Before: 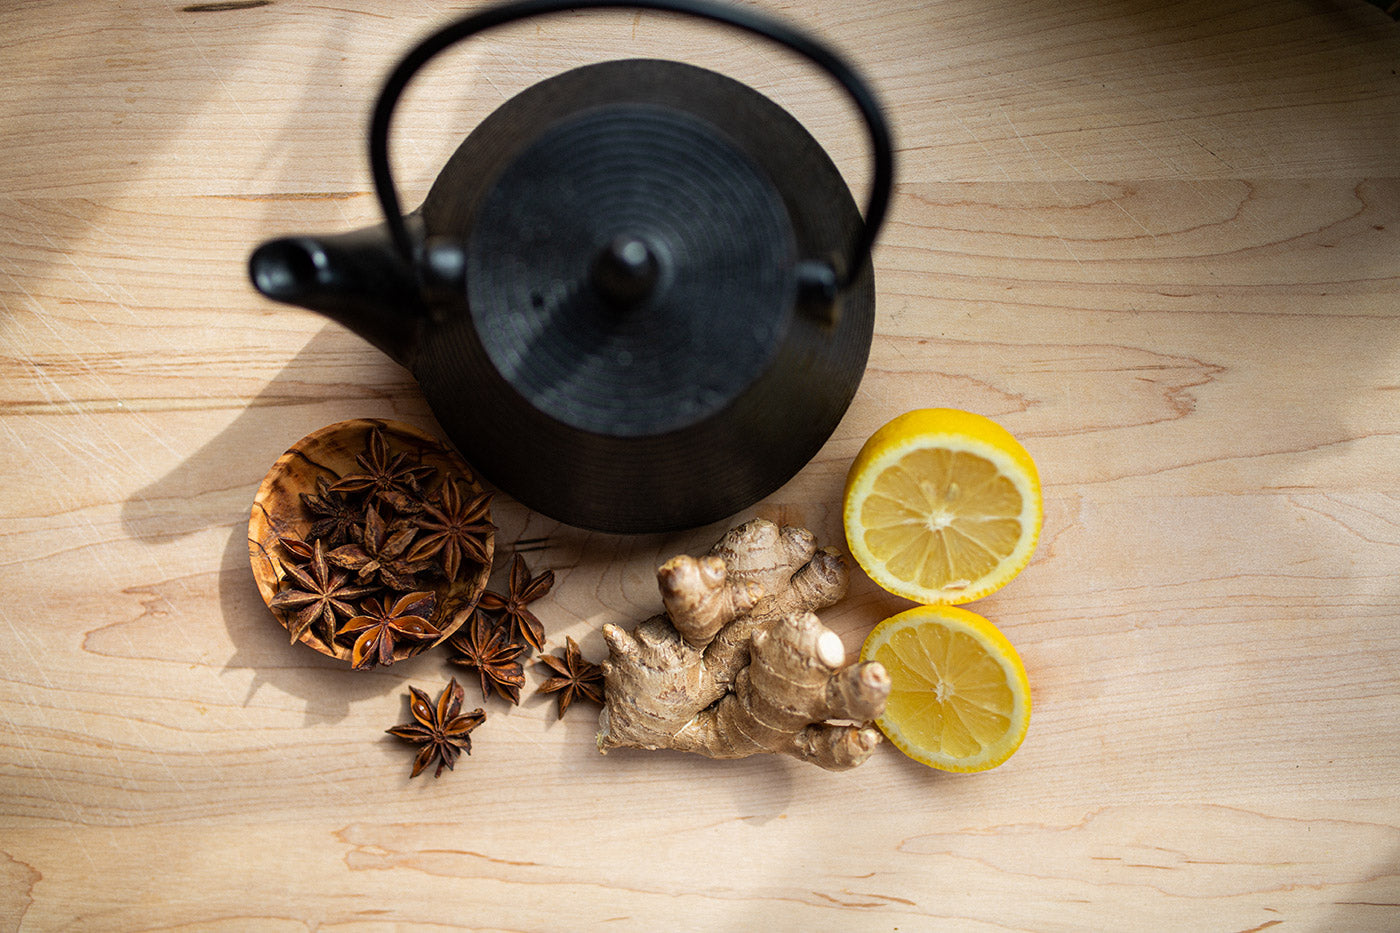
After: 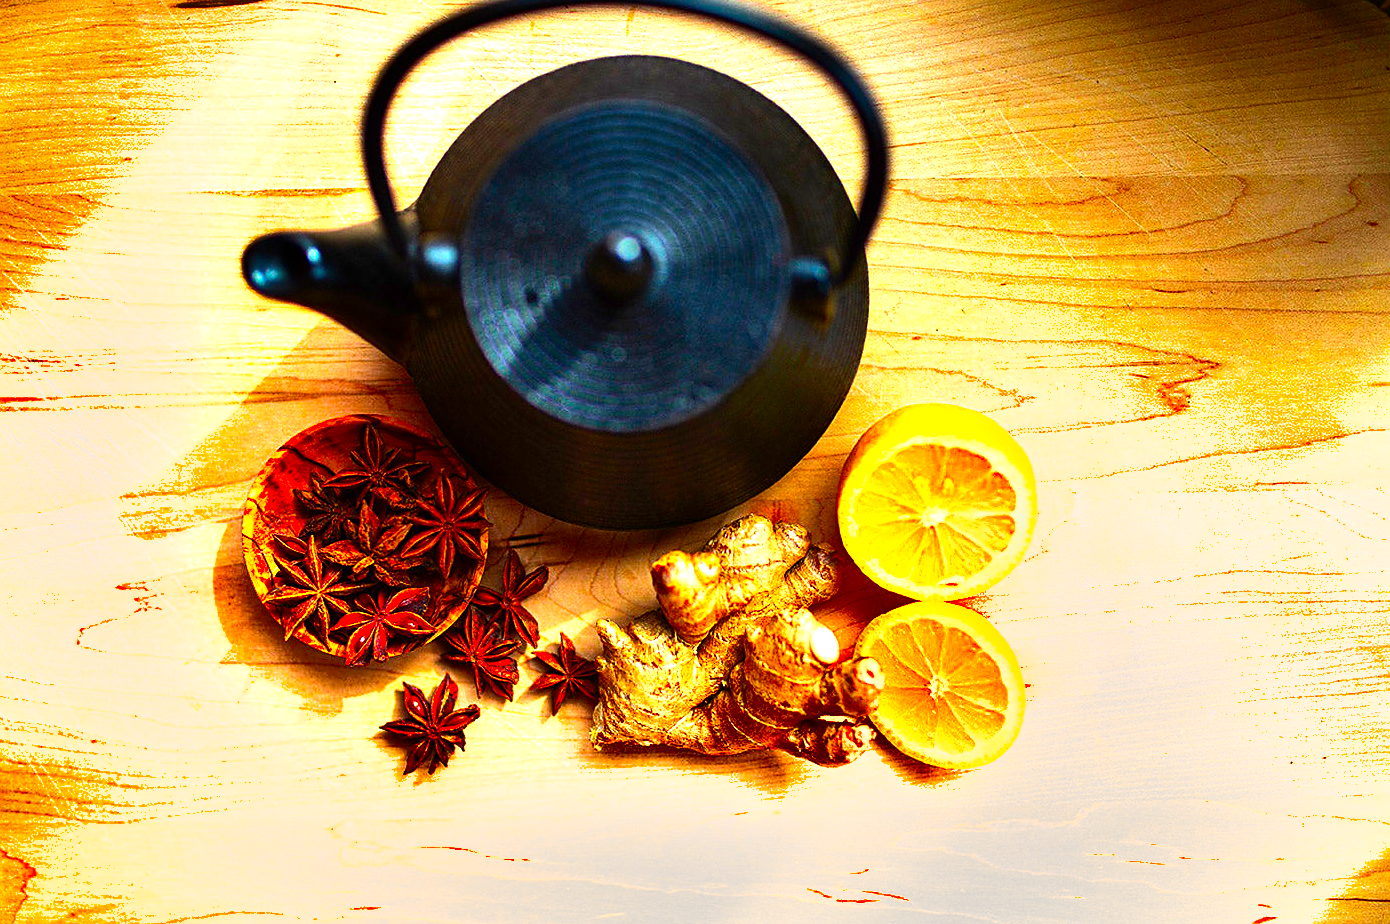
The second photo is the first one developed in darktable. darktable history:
color correction: saturation 3
crop: left 0.434%, top 0.485%, right 0.244%, bottom 0.386%
shadows and highlights: shadows 52.42, soften with gaussian
tone equalizer: -8 EV -0.75 EV, -7 EV -0.7 EV, -6 EV -0.6 EV, -5 EV -0.4 EV, -3 EV 0.4 EV, -2 EV 0.6 EV, -1 EV 0.7 EV, +0 EV 0.75 EV, edges refinement/feathering 500, mask exposure compensation -1.57 EV, preserve details no
sharpen: radius 1.864, amount 0.398, threshold 1.271
exposure: black level correction 0, exposure 0.7 EV, compensate exposure bias true, compensate highlight preservation false
